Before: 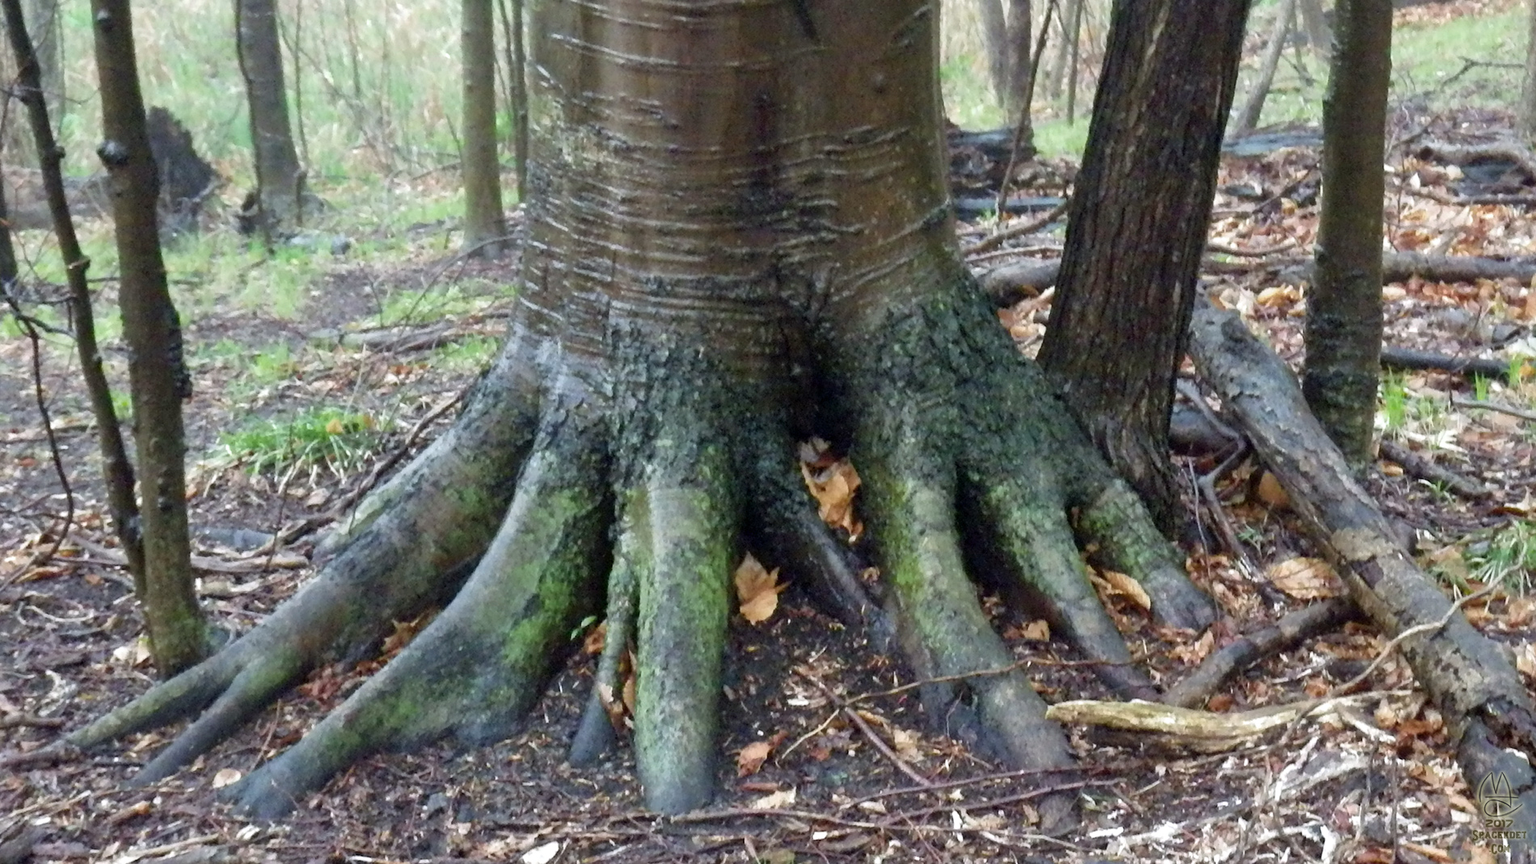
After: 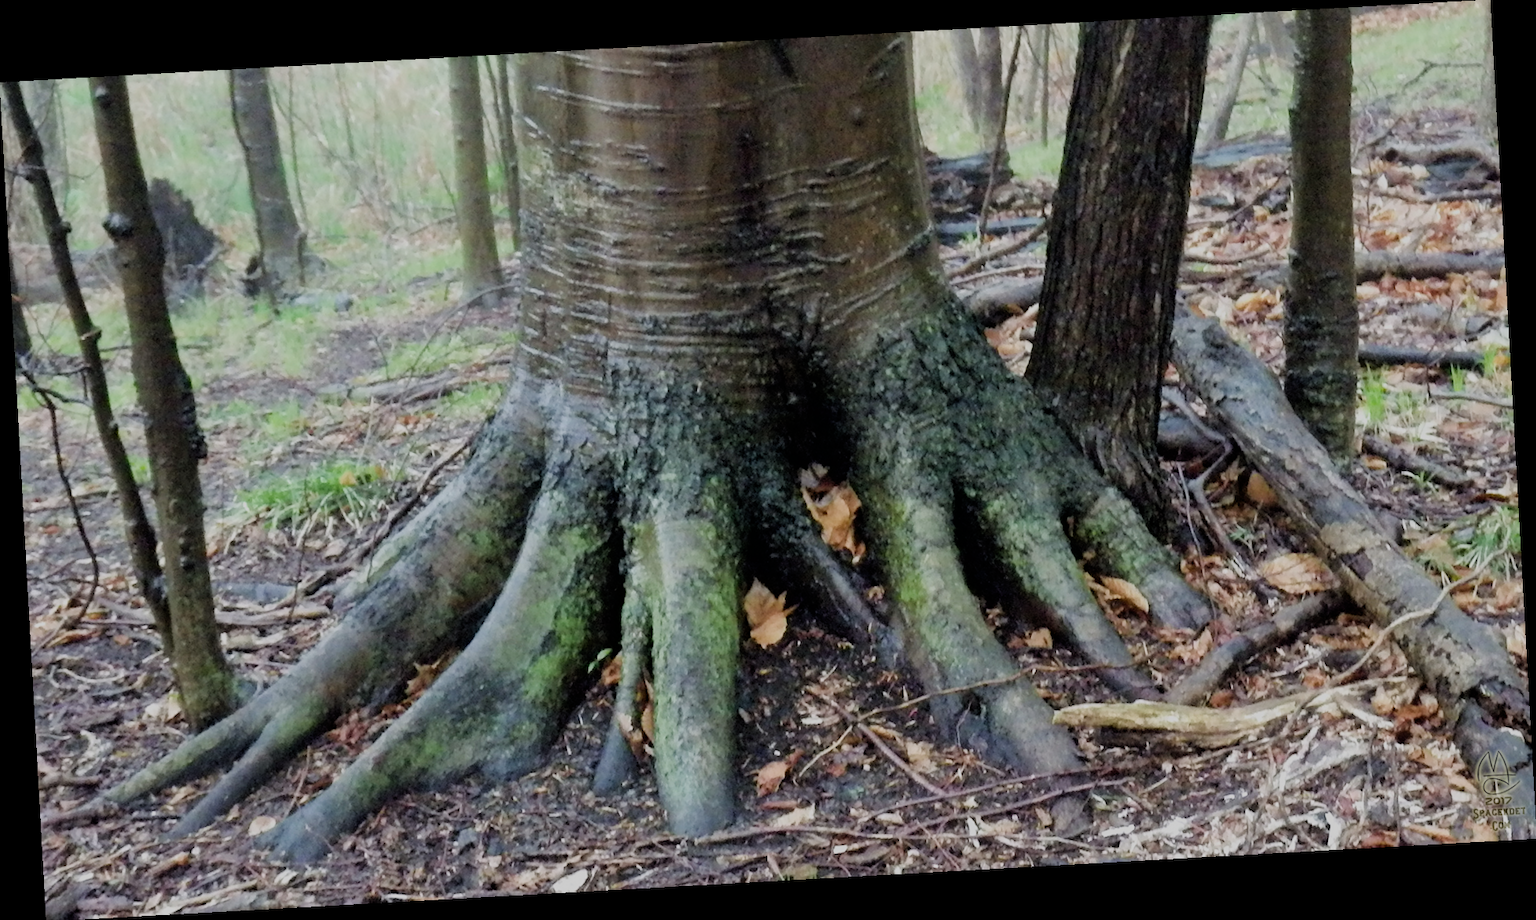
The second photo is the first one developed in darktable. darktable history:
rotate and perspective: rotation -3.18°, automatic cropping off
filmic rgb: black relative exposure -6.82 EV, white relative exposure 5.89 EV, hardness 2.71
